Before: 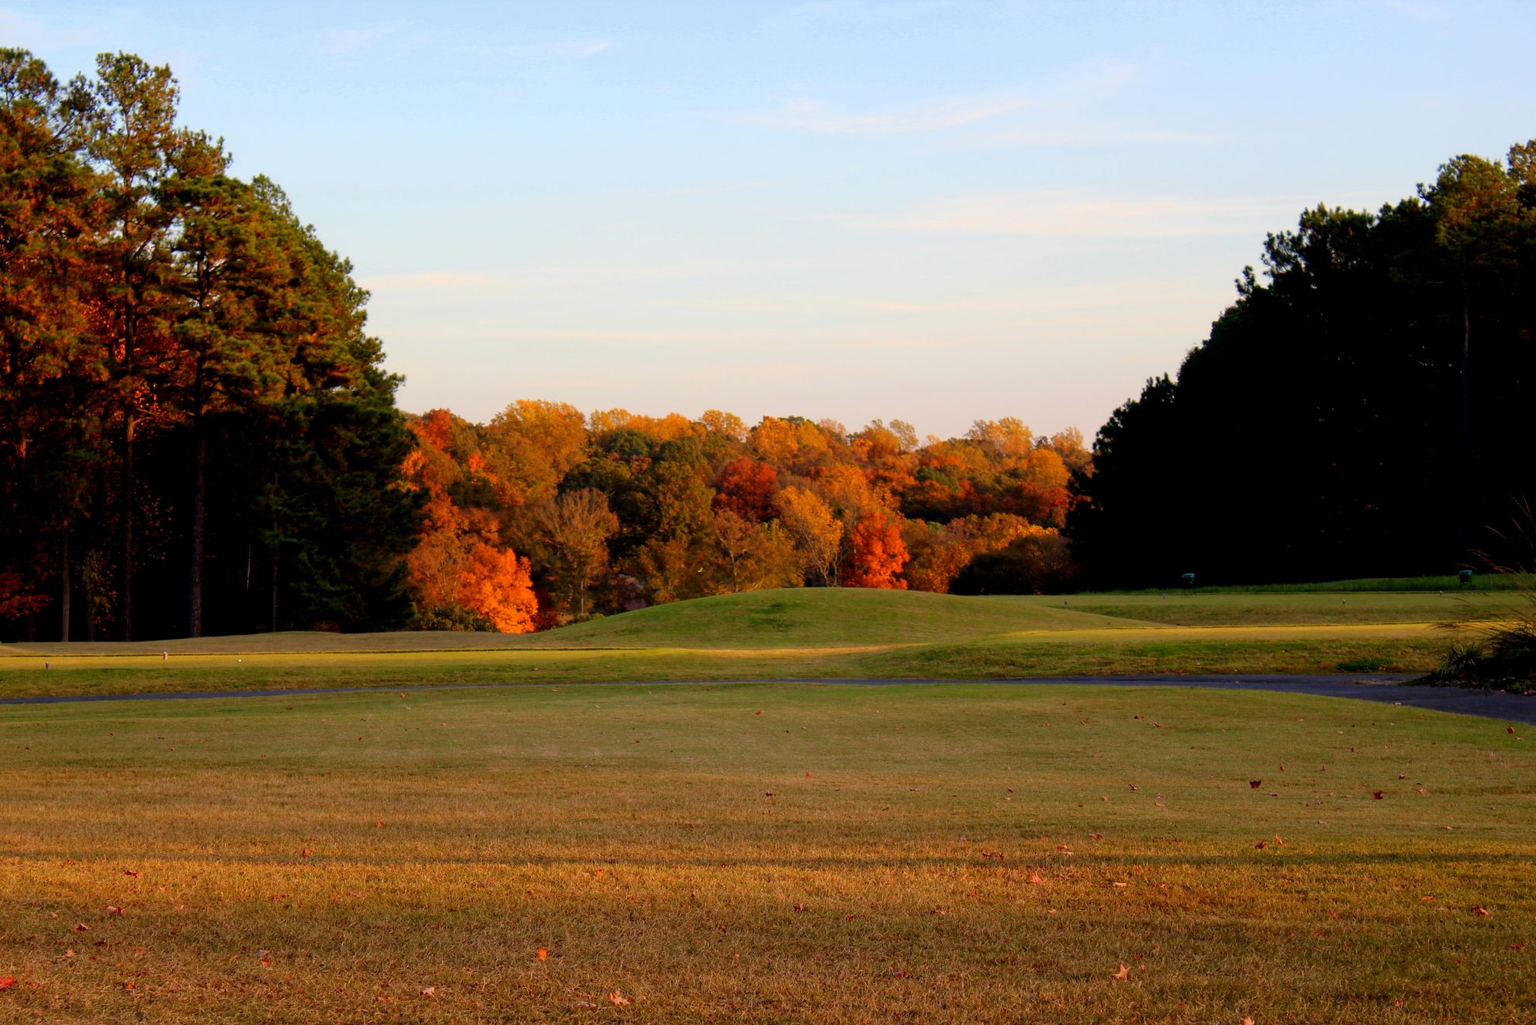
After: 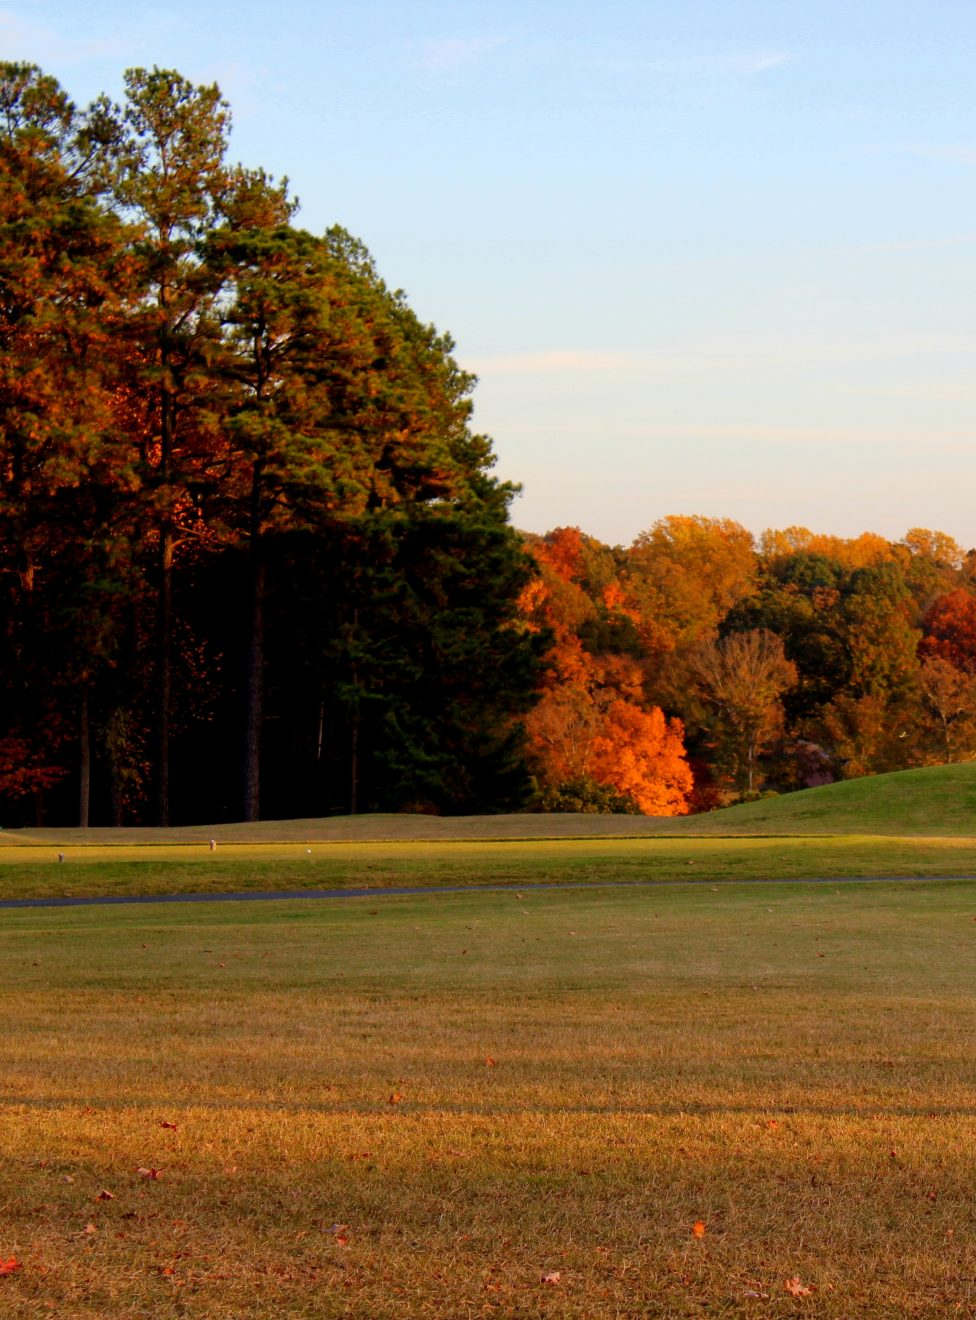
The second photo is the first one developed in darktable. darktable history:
crop and rotate: left 0.01%, top 0%, right 50.667%
